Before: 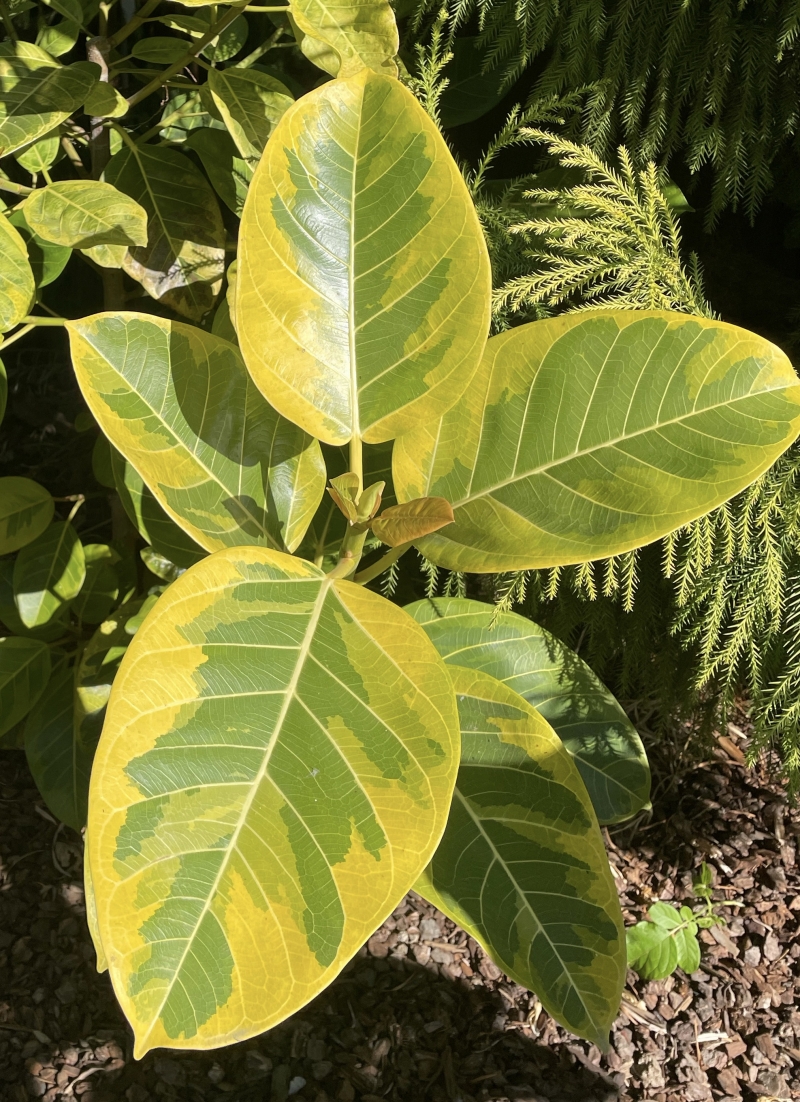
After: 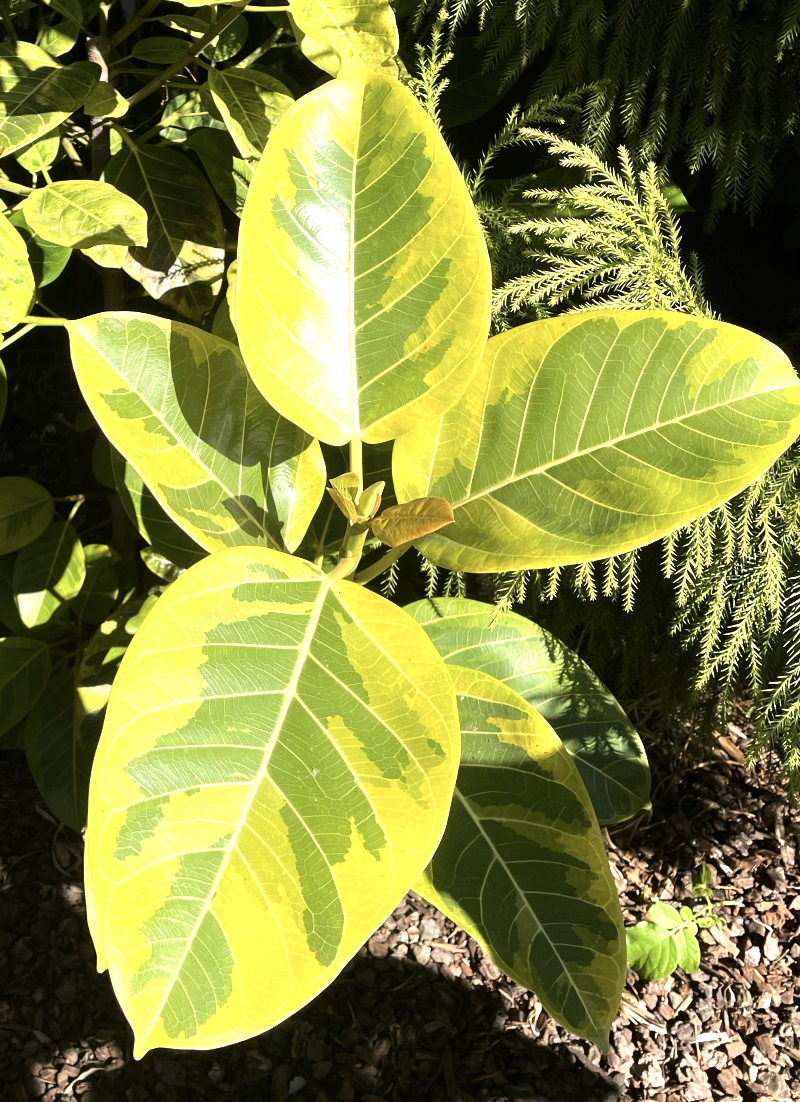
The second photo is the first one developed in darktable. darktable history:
tone equalizer: -8 EV -1.12 EV, -7 EV -0.994 EV, -6 EV -0.859 EV, -5 EV -0.558 EV, -3 EV 0.575 EV, -2 EV 0.866 EV, -1 EV 0.996 EV, +0 EV 1.08 EV, edges refinement/feathering 500, mask exposure compensation -1.57 EV, preserve details guided filter
